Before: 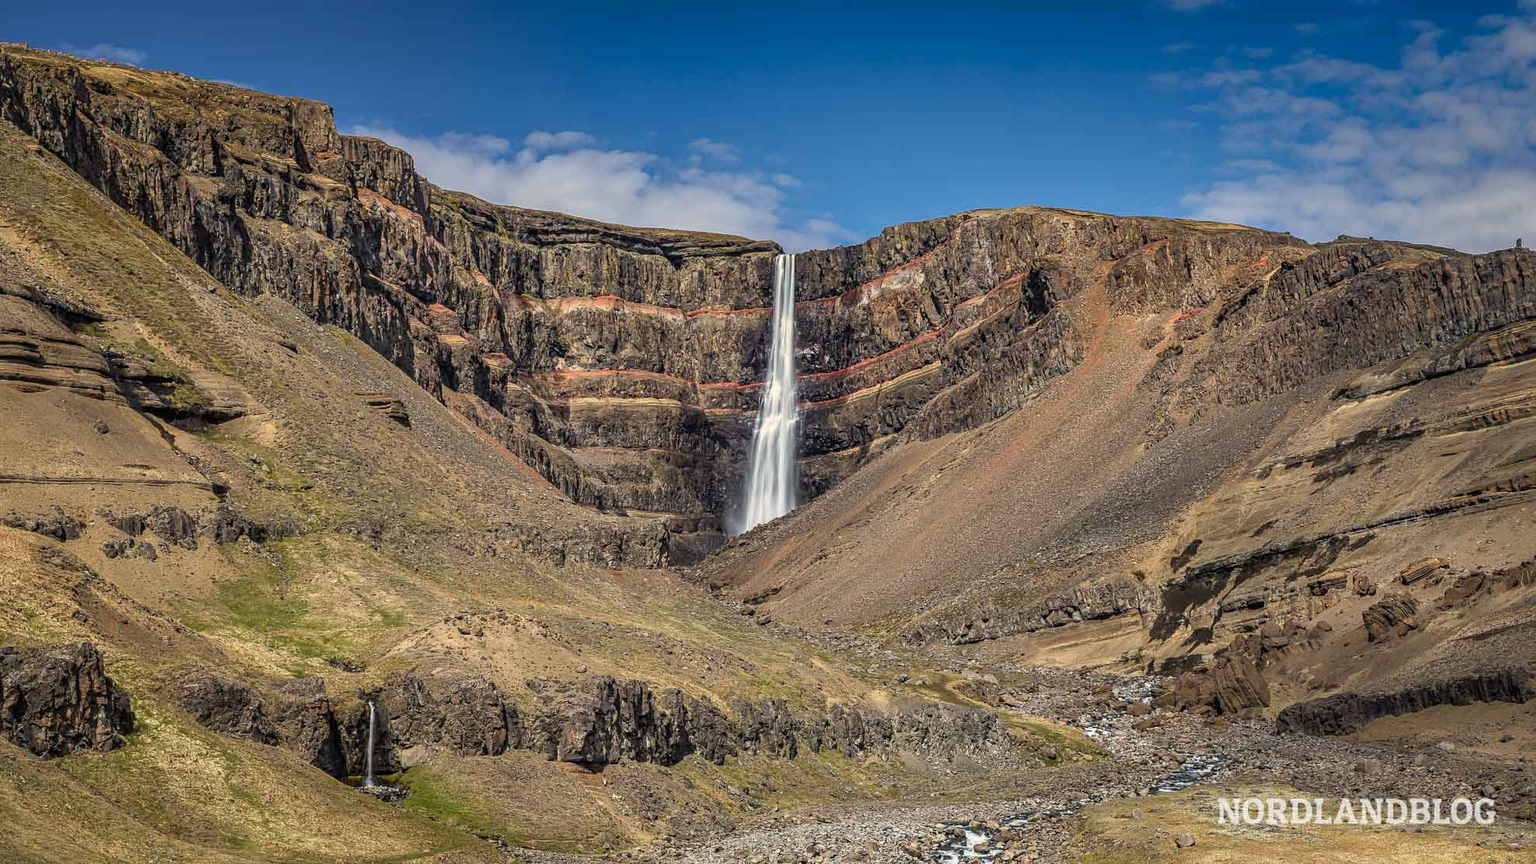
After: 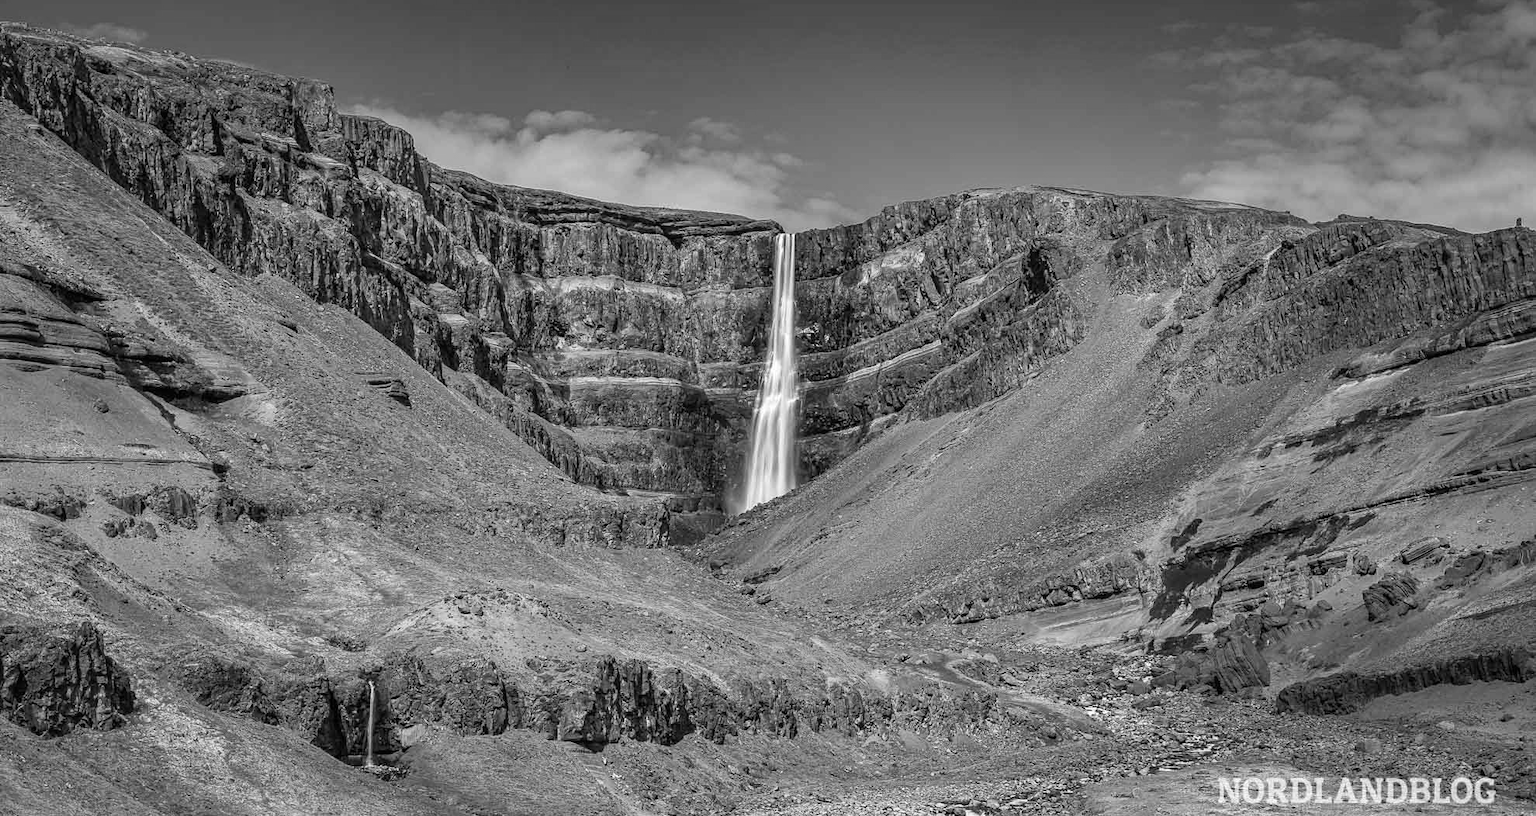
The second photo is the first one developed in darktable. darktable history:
monochrome: on, module defaults
crop and rotate: top 2.479%, bottom 3.018%
white balance: red 1.138, green 0.996, blue 0.812
